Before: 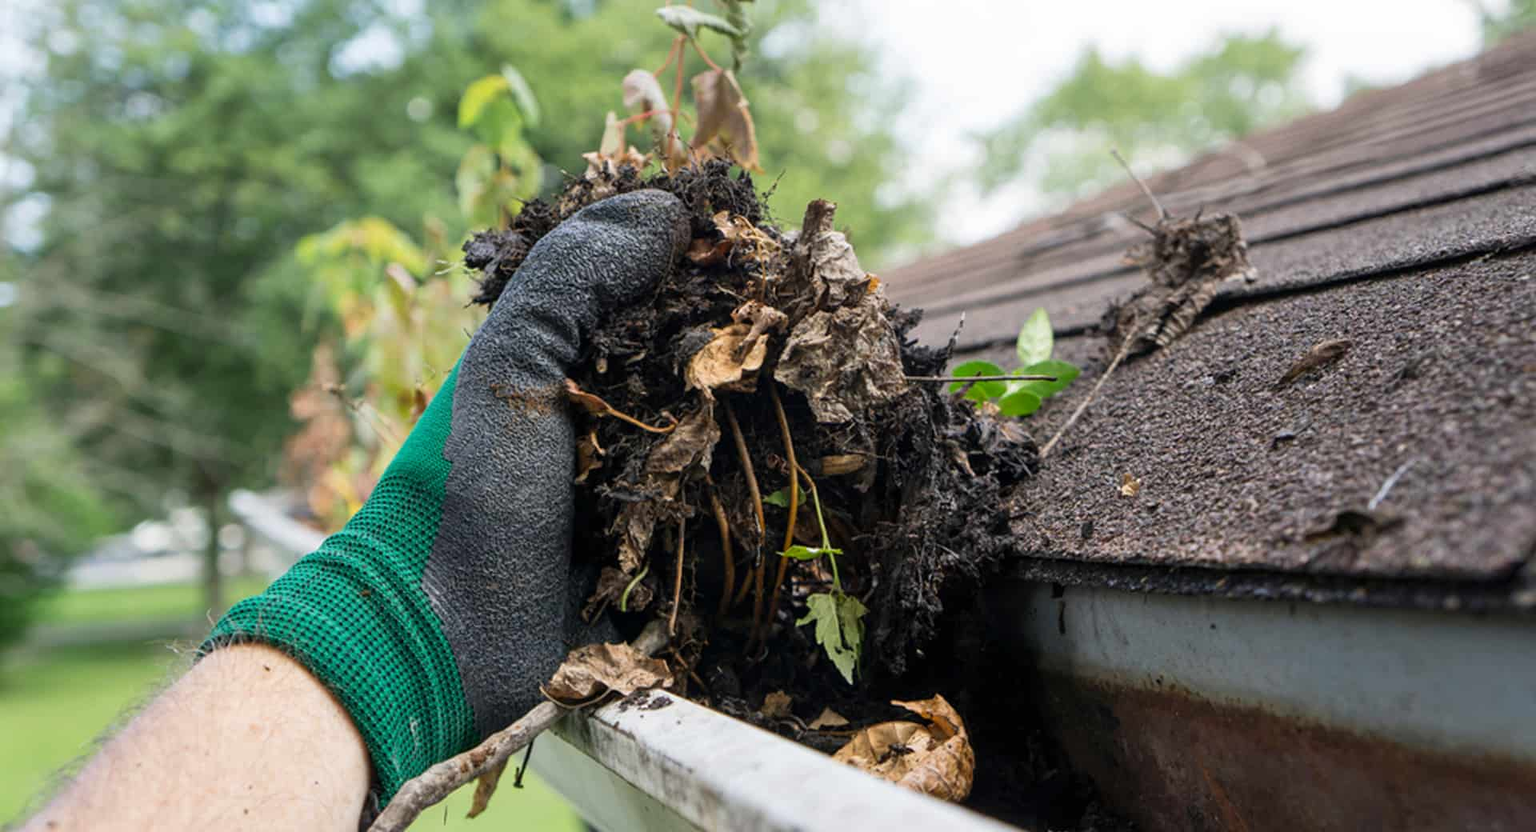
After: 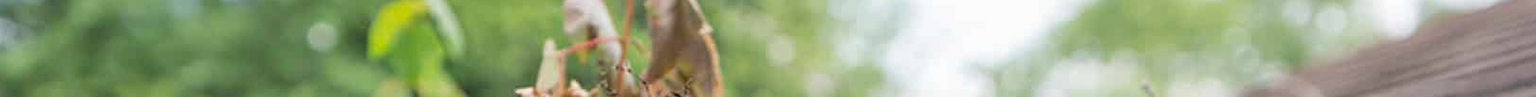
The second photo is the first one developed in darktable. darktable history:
vibrance: vibrance 67%
sharpen: amount 0.2
crop and rotate: left 9.644%, top 9.491%, right 6.021%, bottom 80.509%
